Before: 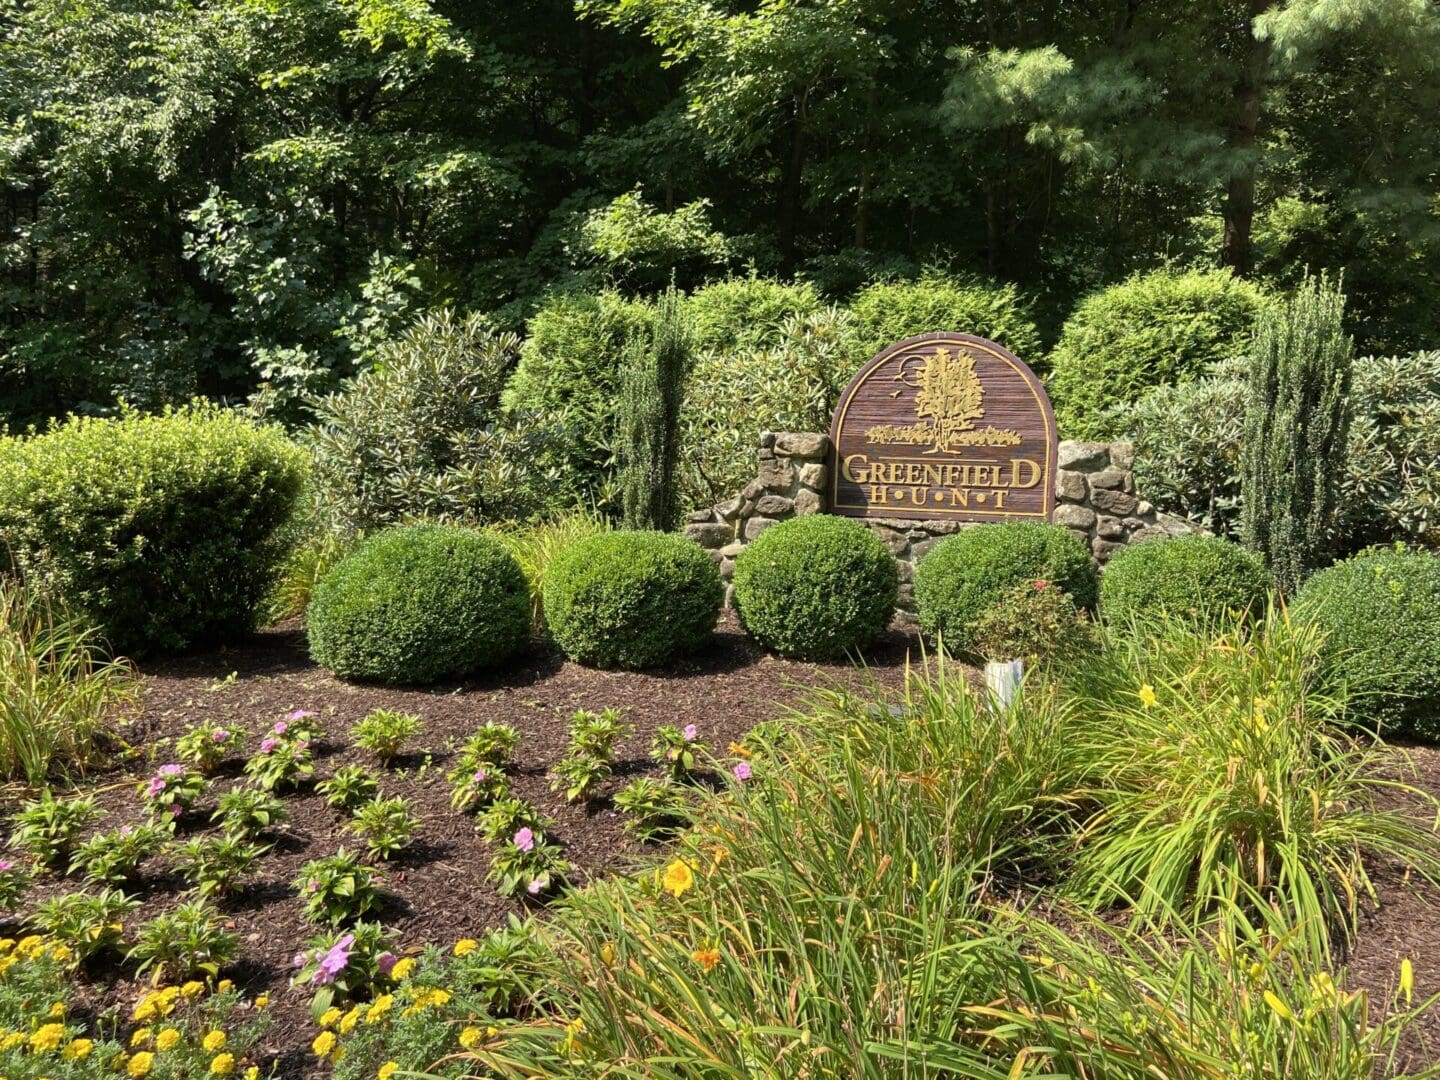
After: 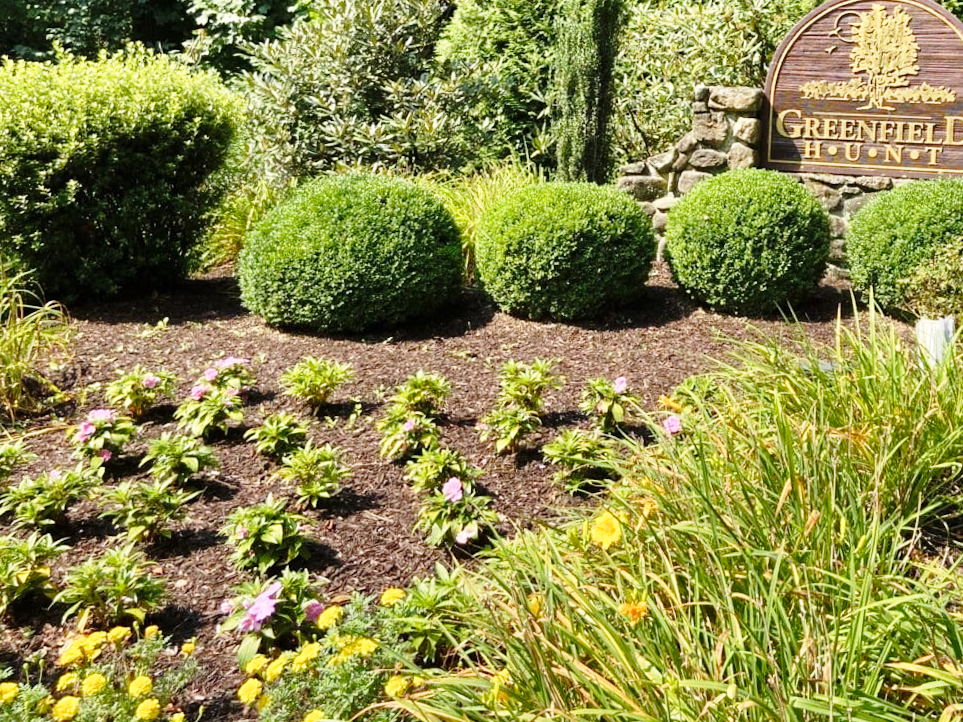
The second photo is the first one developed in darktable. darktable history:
crop and rotate: angle -0.82°, left 3.85%, top 31.828%, right 27.992%
base curve: curves: ch0 [(0, 0) (0.028, 0.03) (0.121, 0.232) (0.46, 0.748) (0.859, 0.968) (1, 1)], preserve colors none
shadows and highlights: shadows 60, soften with gaussian
